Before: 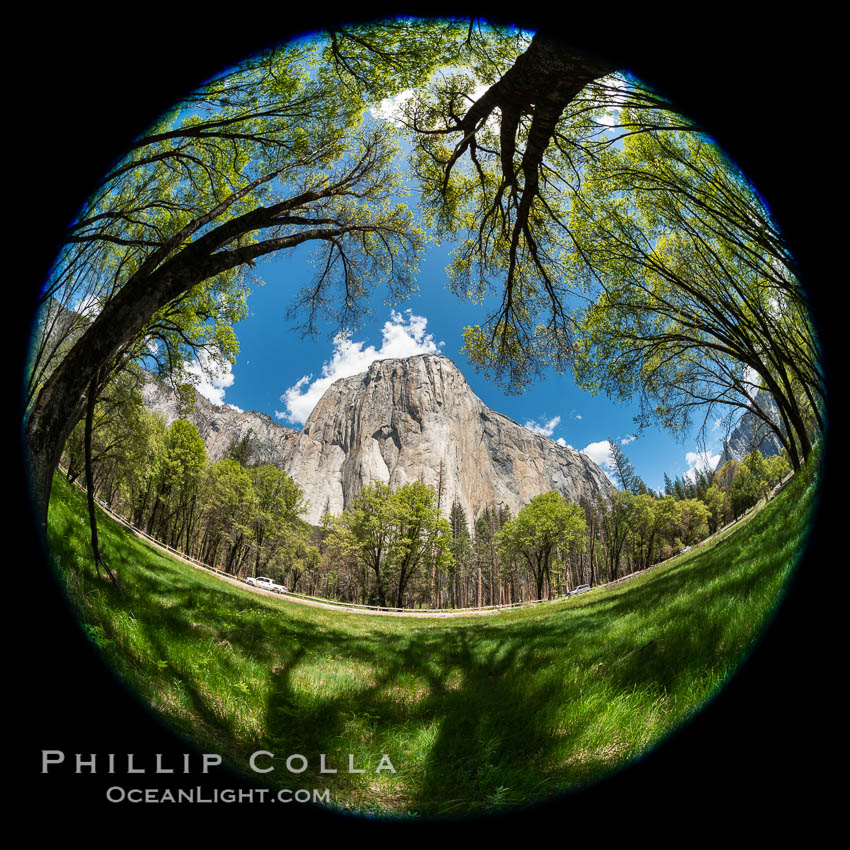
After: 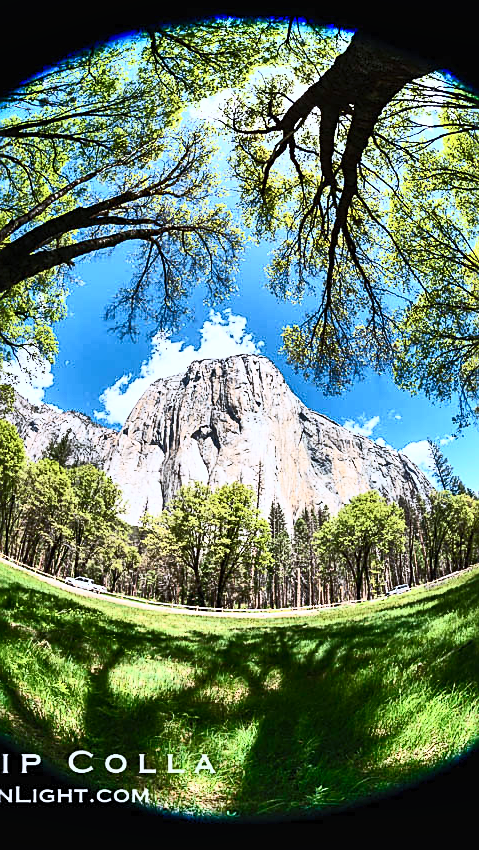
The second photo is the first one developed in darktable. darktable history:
color calibration: illuminant as shot in camera, x 0.366, y 0.378, temperature 4421.78 K
sharpen: on, module defaults
contrast brightness saturation: contrast 0.627, brightness 0.334, saturation 0.139
crop: left 21.349%, right 22.296%
shadows and highlights: shadows 59.6, soften with gaussian
